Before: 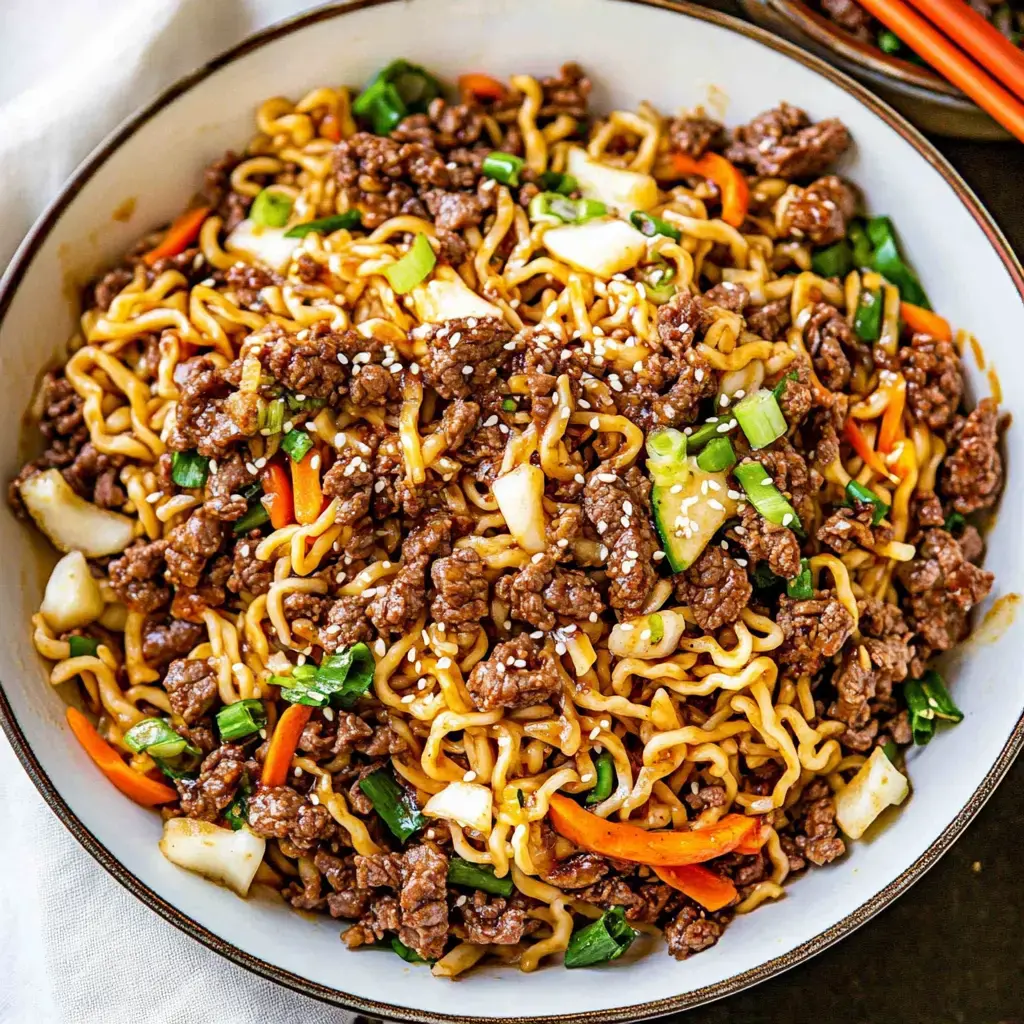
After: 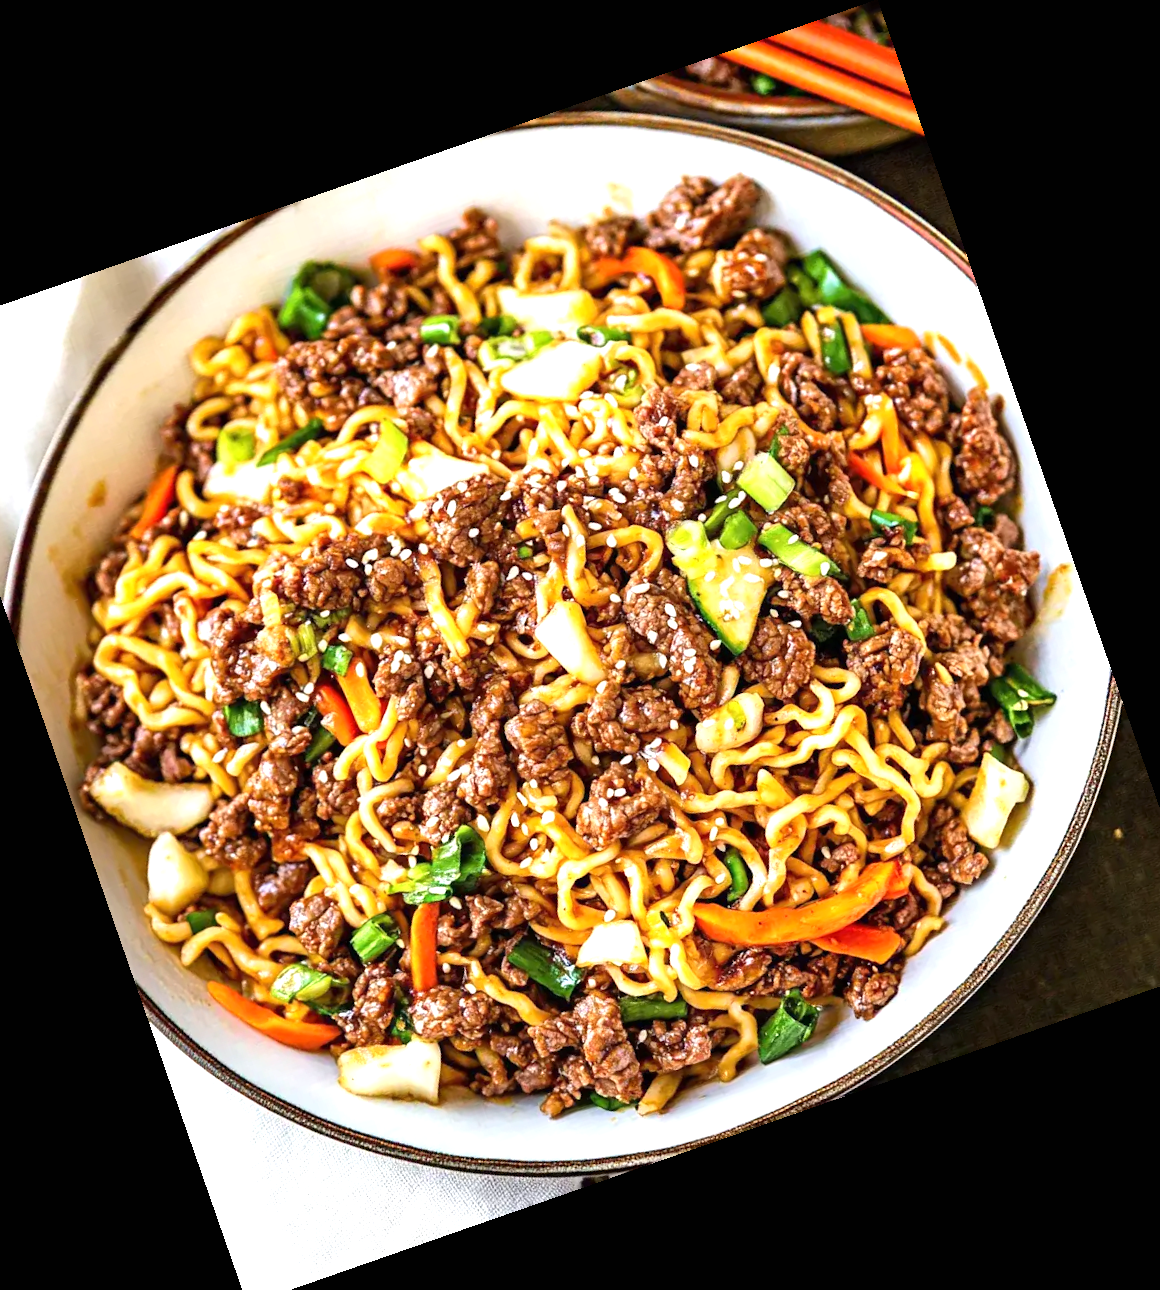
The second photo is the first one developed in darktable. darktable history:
crop and rotate: angle 19.24°, left 6.873%, right 4.157%, bottom 1.084%
exposure: black level correction 0, exposure 0.694 EV, compensate highlight preservation false
